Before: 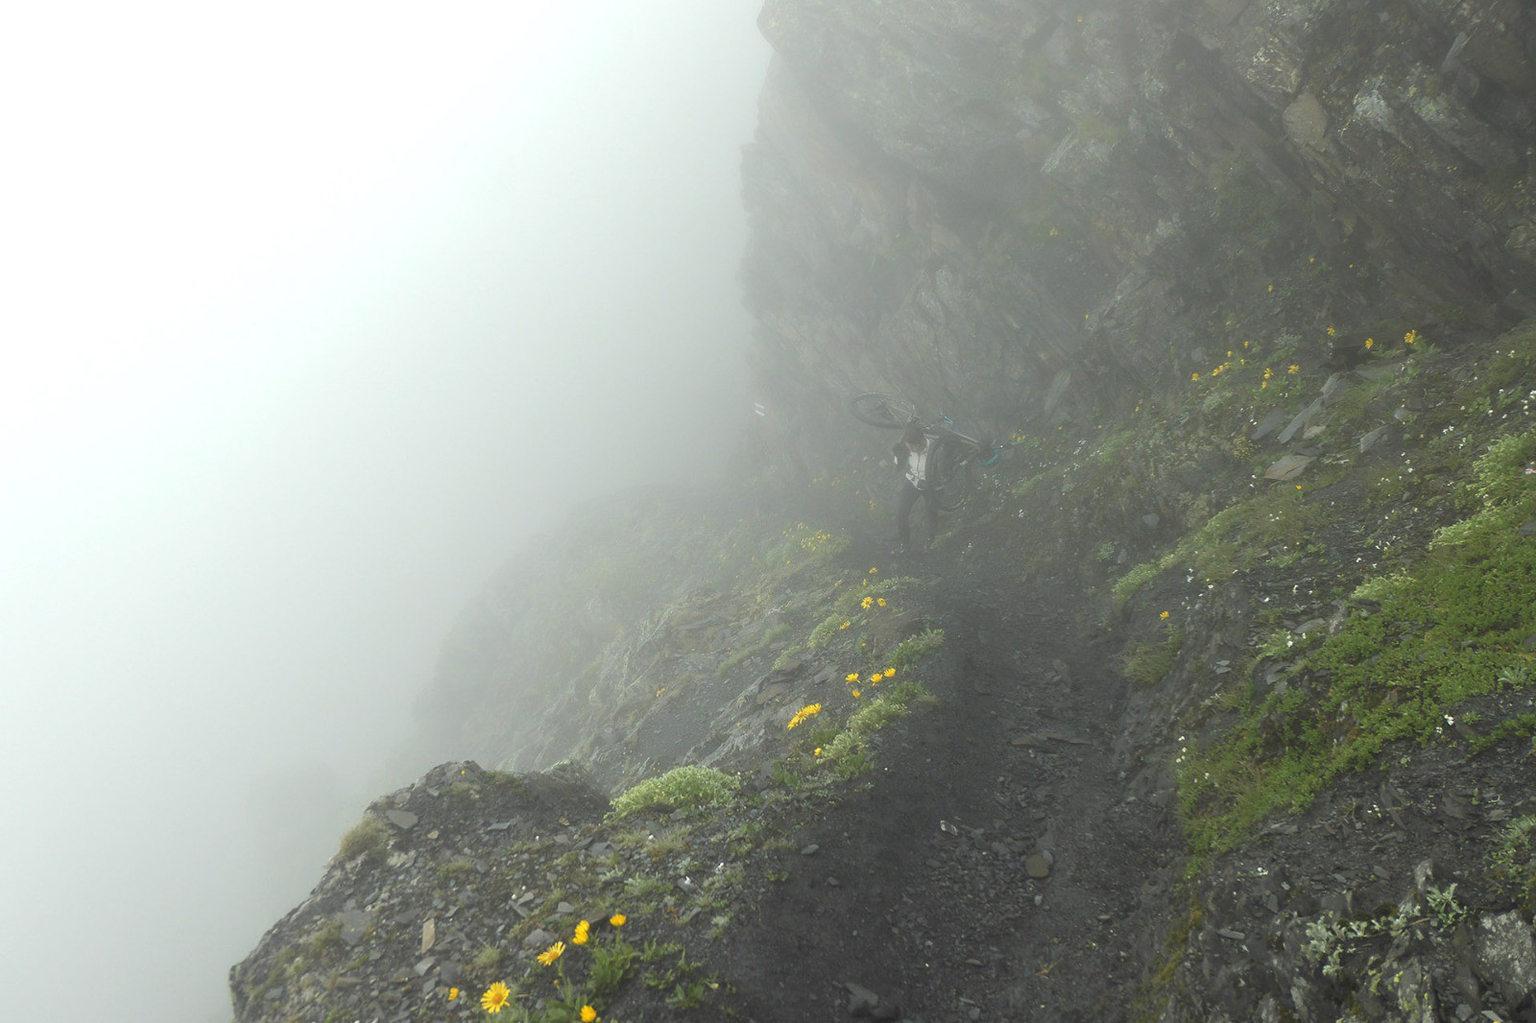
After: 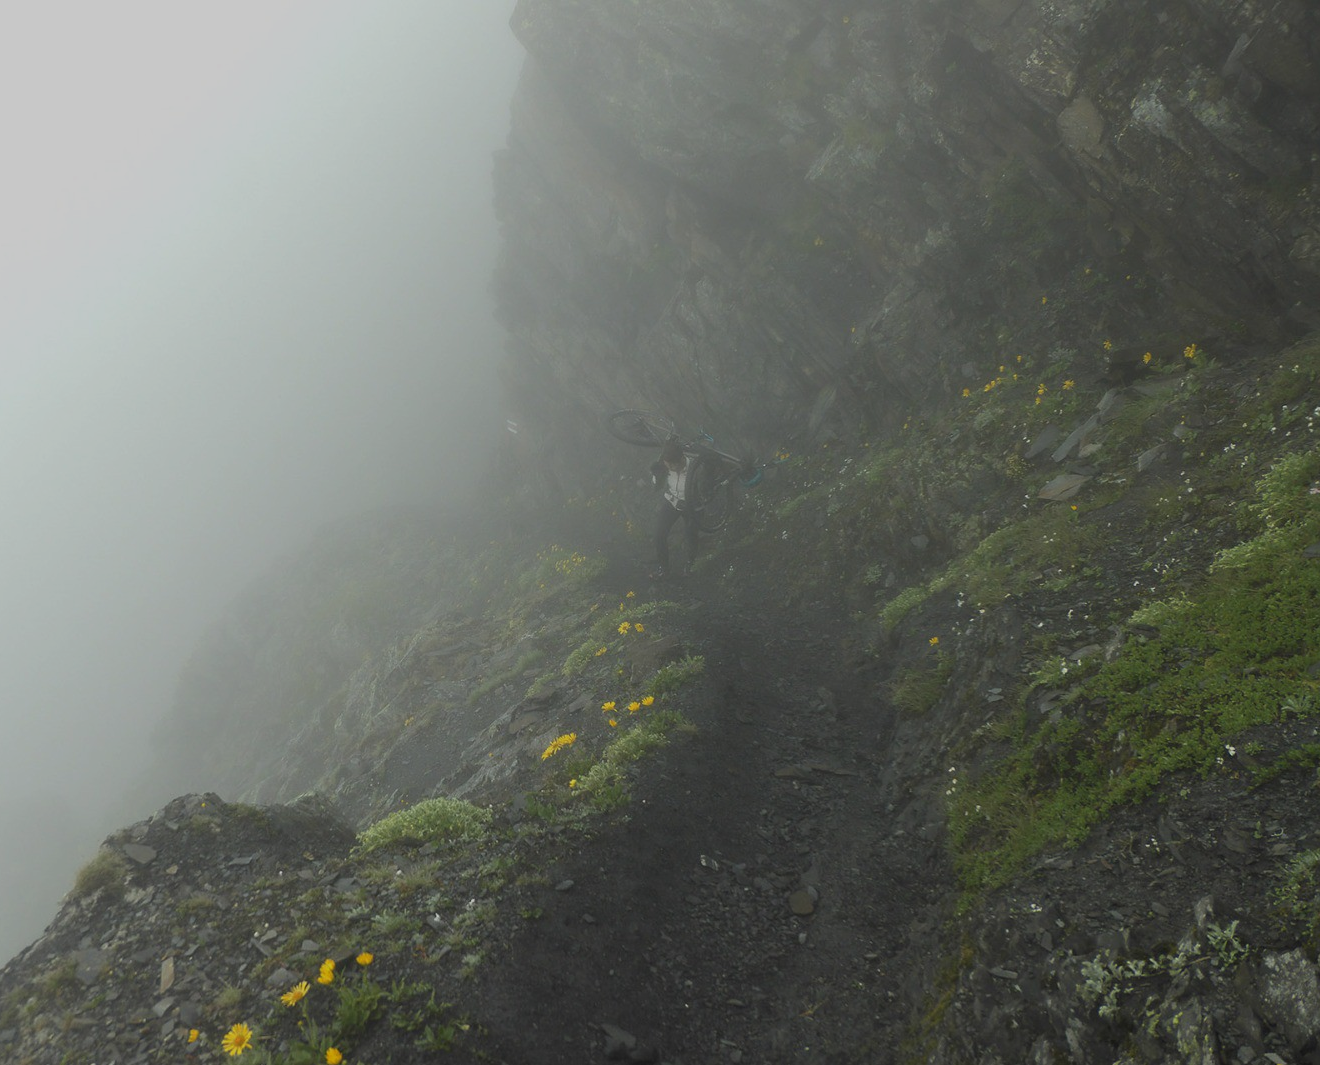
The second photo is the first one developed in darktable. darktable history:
exposure: black level correction 0, exposure -0.792 EV, compensate highlight preservation false
crop: left 17.468%, bottom 0.024%
